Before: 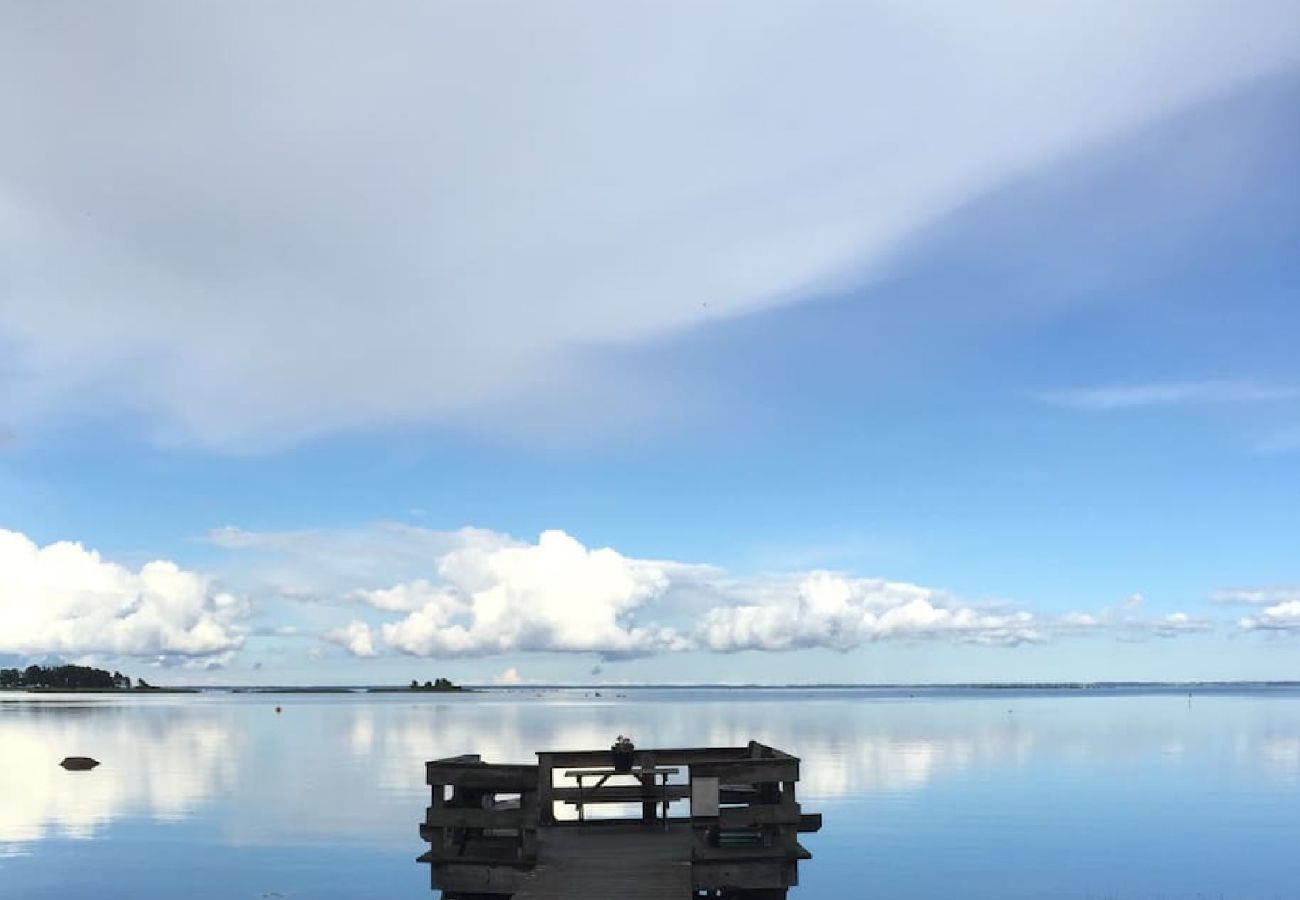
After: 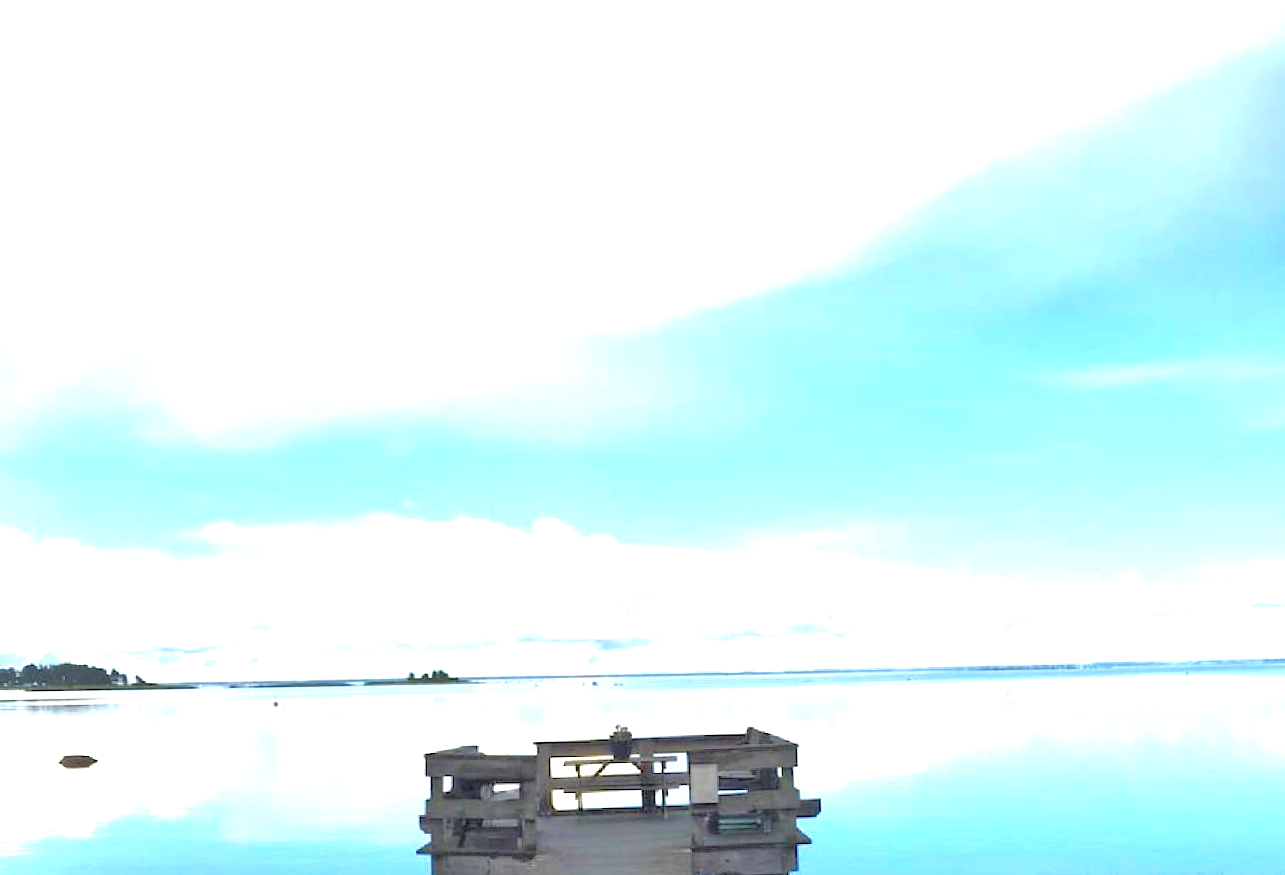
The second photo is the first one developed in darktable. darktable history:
rotate and perspective: rotation -1°, crop left 0.011, crop right 0.989, crop top 0.025, crop bottom 0.975
tone equalizer: -7 EV 0.15 EV, -6 EV 0.6 EV, -5 EV 1.15 EV, -4 EV 1.33 EV, -3 EV 1.15 EV, -2 EV 0.6 EV, -1 EV 0.15 EV, mask exposure compensation -0.5 EV
color balance rgb: perceptual saturation grading › global saturation 20%, global vibrance 20%
exposure: black level correction 0, exposure 1.45 EV, compensate exposure bias true, compensate highlight preservation false
